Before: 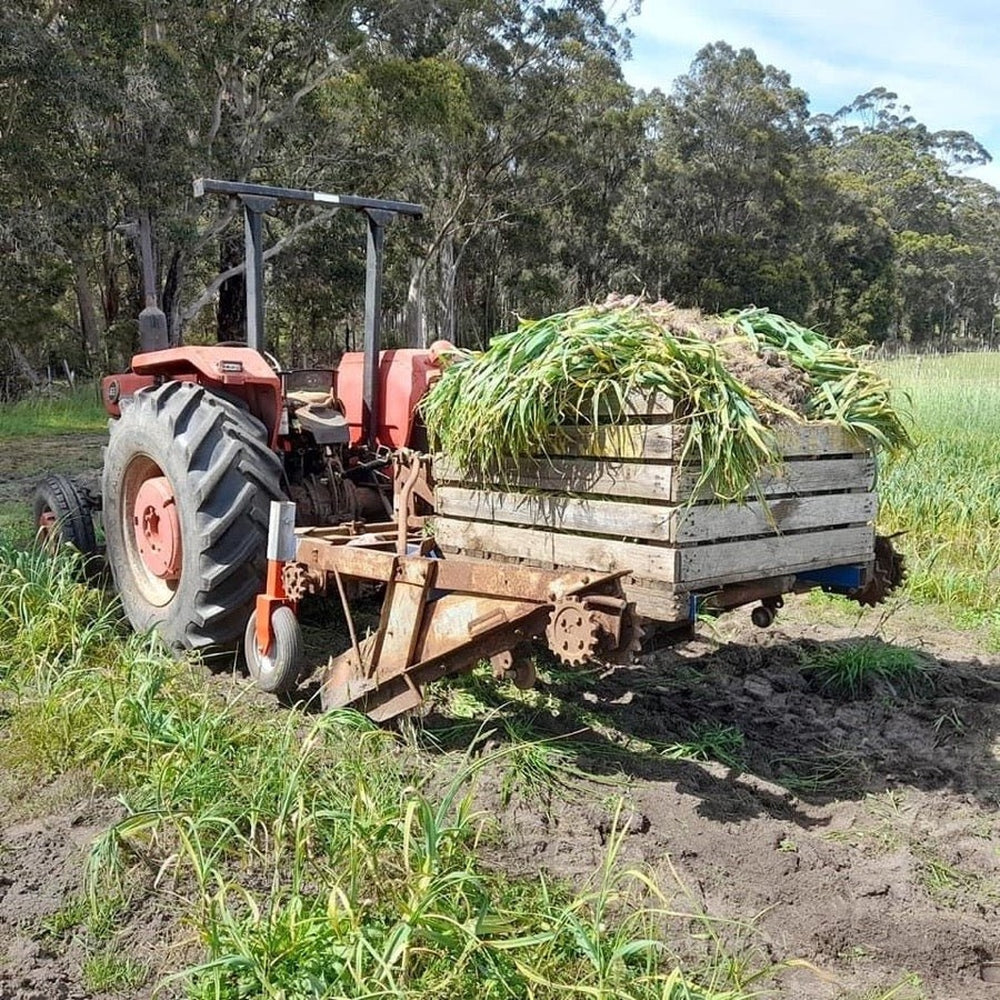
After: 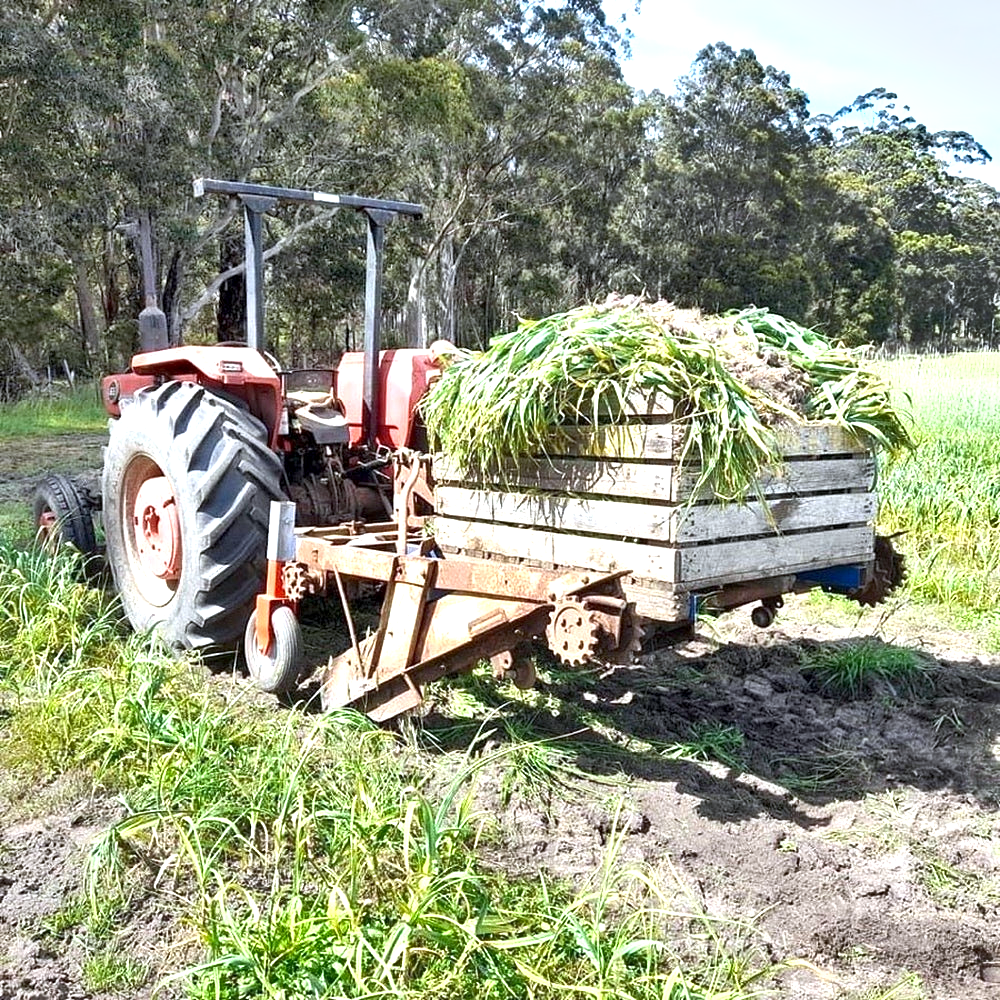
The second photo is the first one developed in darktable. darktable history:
shadows and highlights: radius 133.83, soften with gaussian
white balance: red 0.967, blue 1.049
exposure: black level correction 0.001, exposure 1 EV, compensate highlight preservation false
